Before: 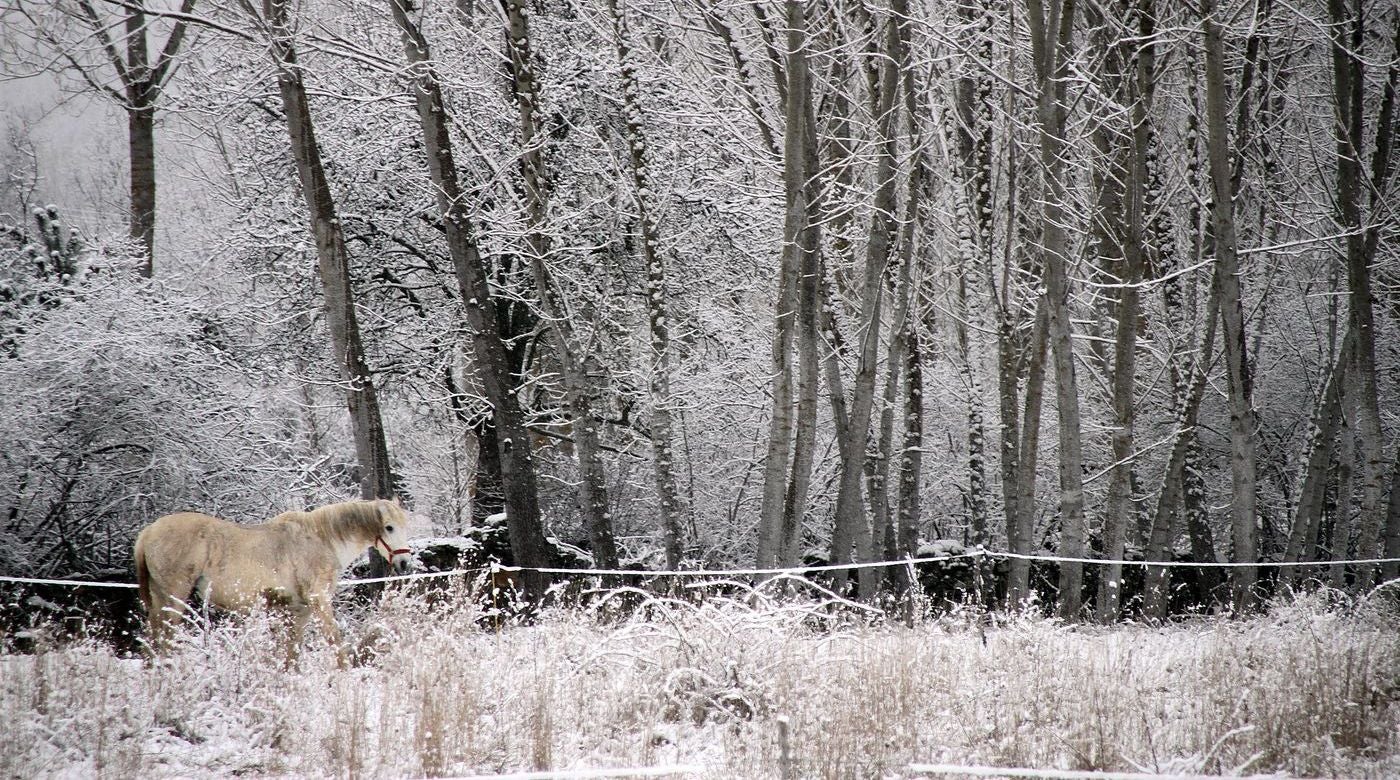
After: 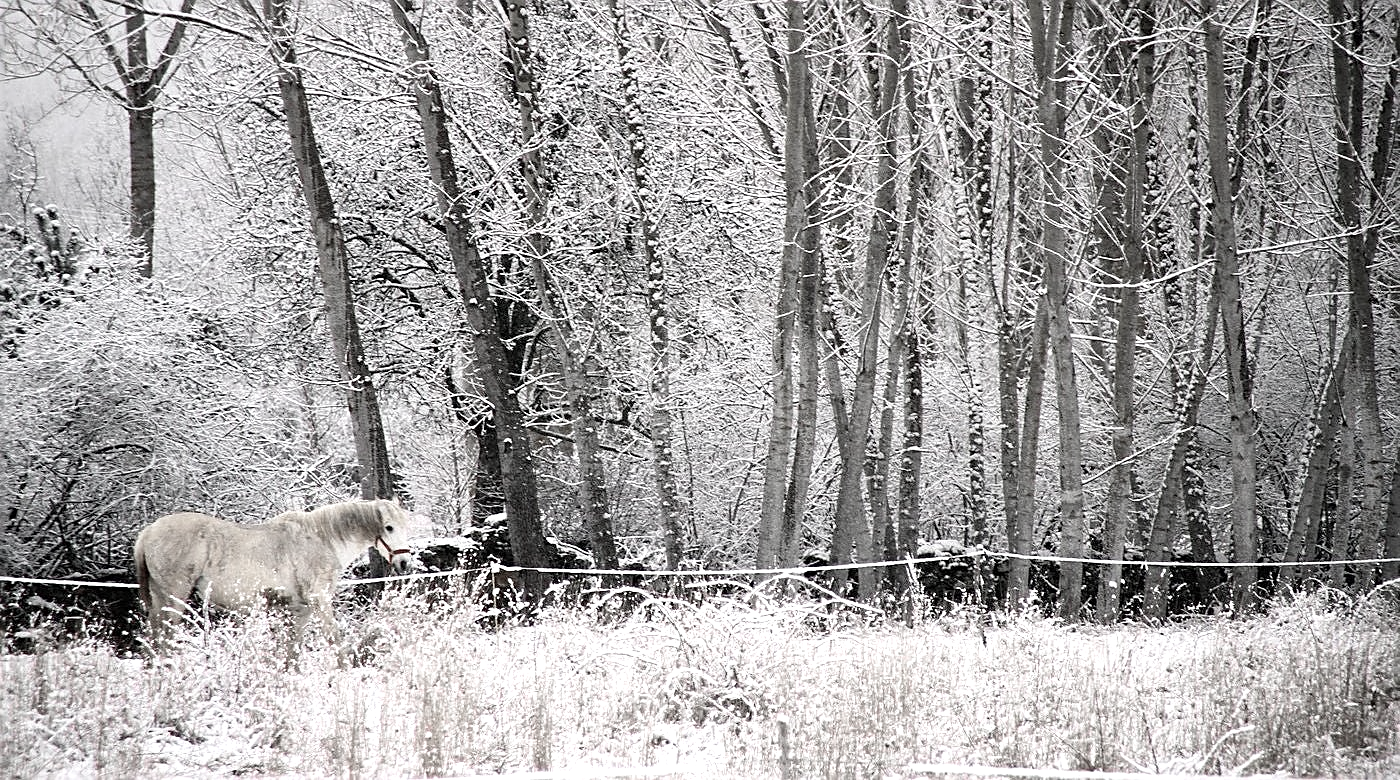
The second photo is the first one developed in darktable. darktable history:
sharpen: on, module defaults
color zones: curves: ch1 [(0, 0.34) (0.143, 0.164) (0.286, 0.152) (0.429, 0.176) (0.571, 0.173) (0.714, 0.188) (0.857, 0.199) (1, 0.34)]
exposure: black level correction 0, exposure 0.5 EV, compensate exposure bias true, compensate highlight preservation false
contrast brightness saturation: contrast 0.03, brightness 0.06, saturation 0.13
